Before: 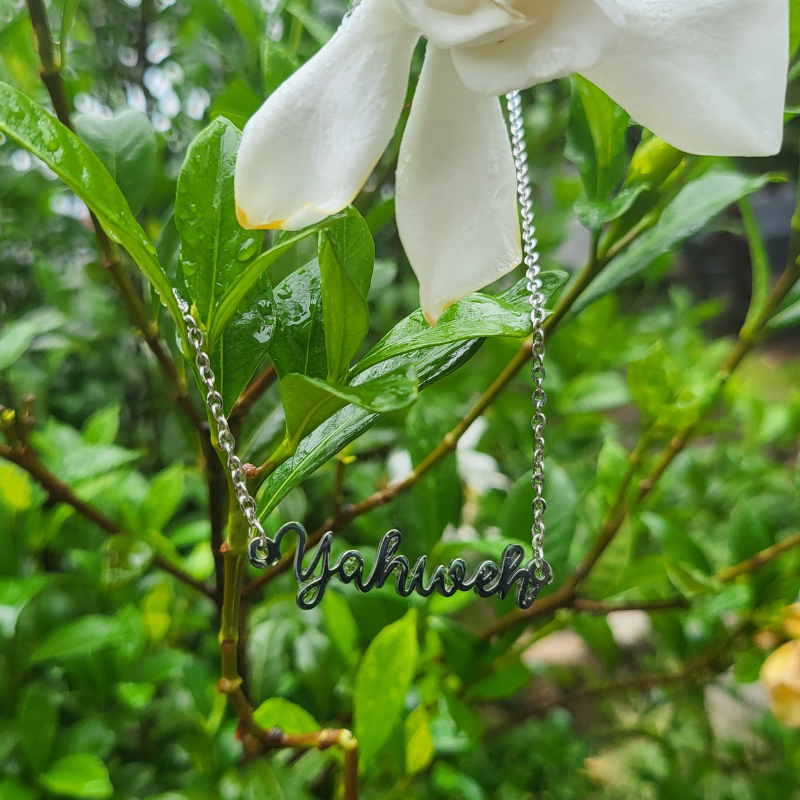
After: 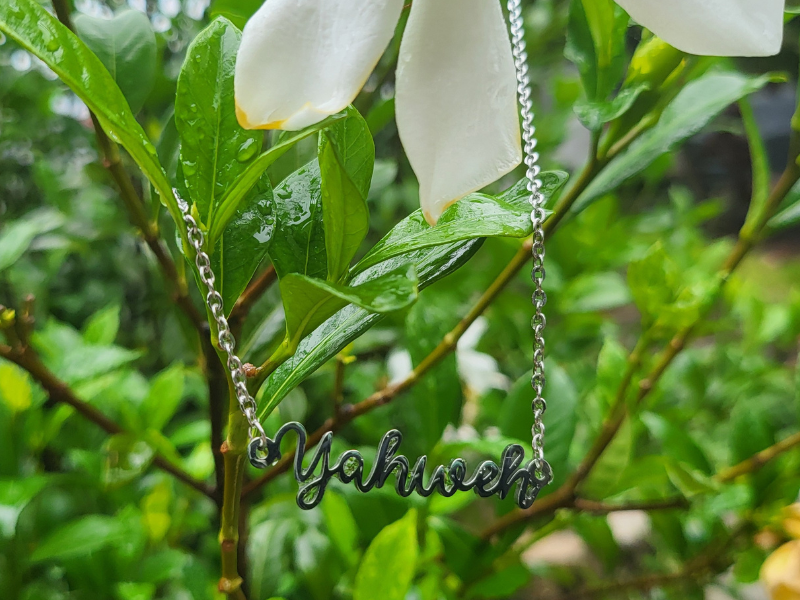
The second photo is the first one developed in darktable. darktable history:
crop and rotate: top 12.5%, bottom 12.5%
bloom: size 9%, threshold 100%, strength 7%
